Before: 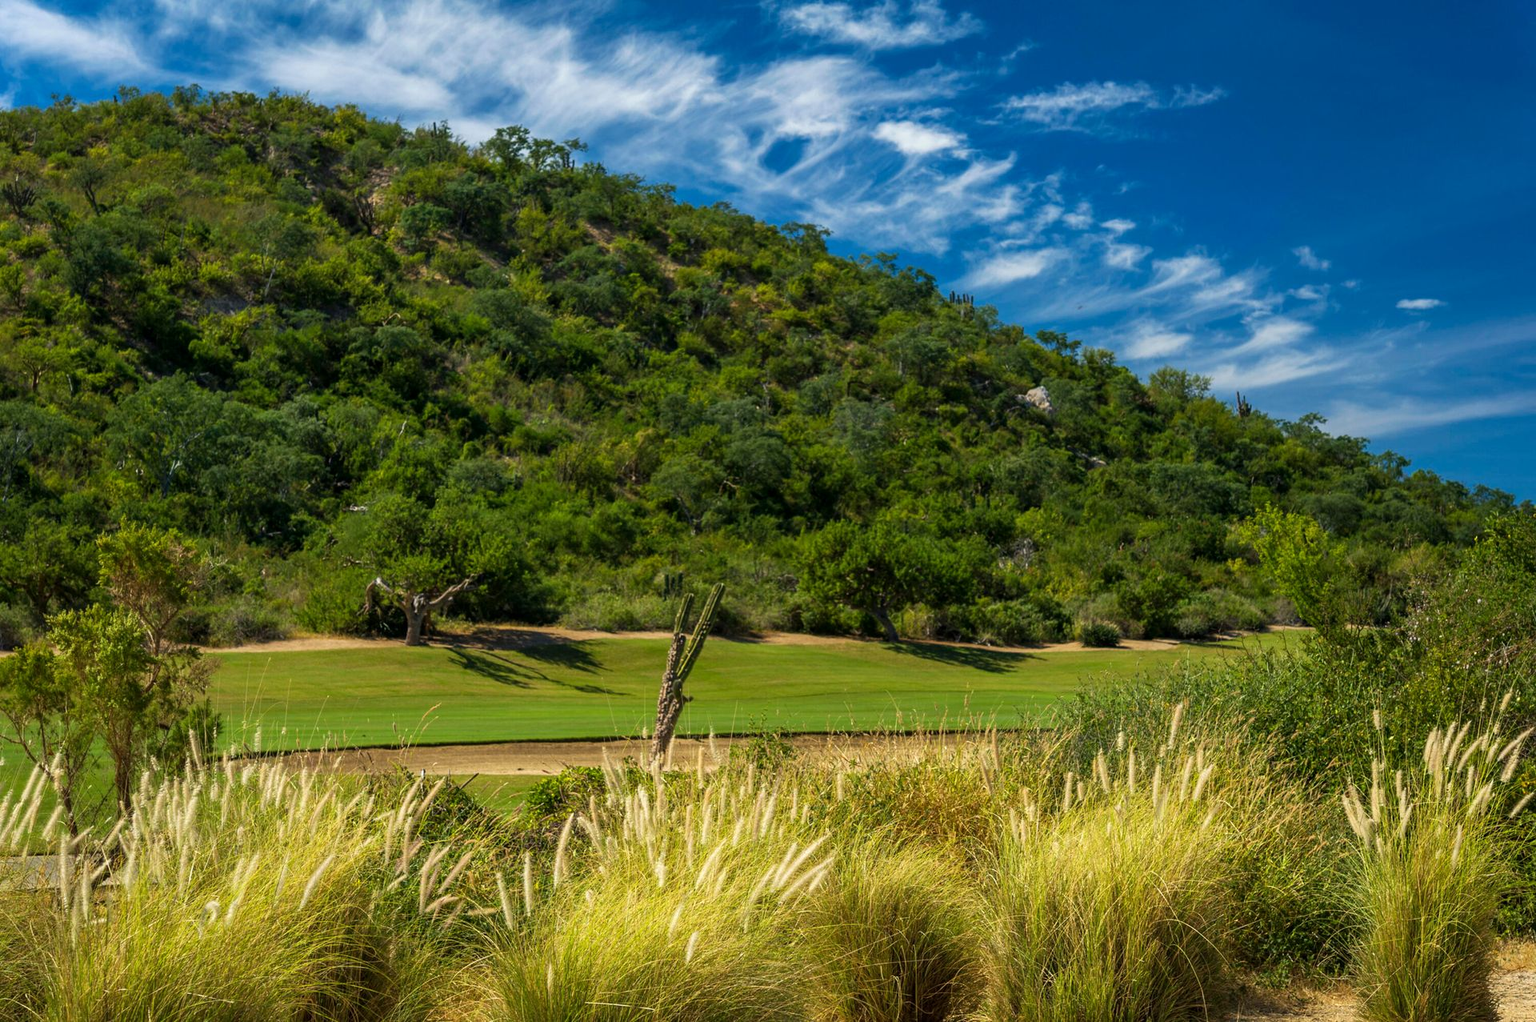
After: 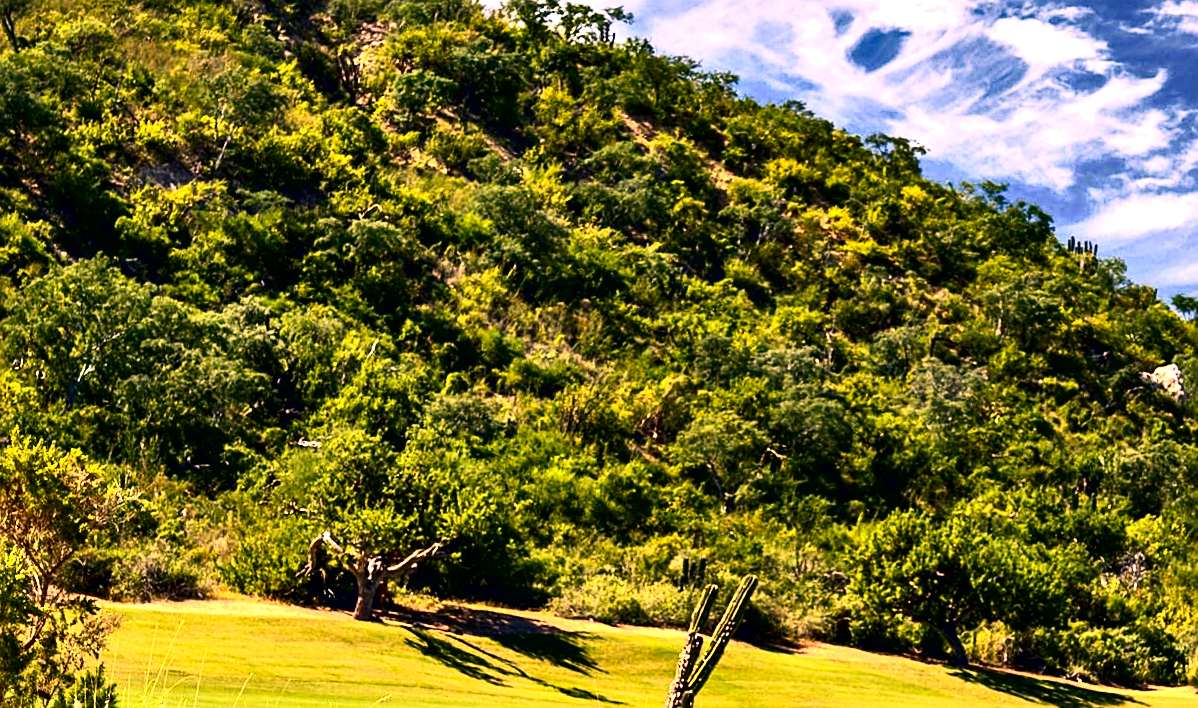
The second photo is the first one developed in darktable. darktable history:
shadows and highlights: shadows -0.826, highlights 39.06
exposure: black level correction 0, exposure 1.001 EV, compensate highlight preservation false
sharpen: on, module defaults
contrast brightness saturation: contrast 0.27
contrast equalizer: octaves 7, y [[0.6 ×6], [0.55 ×6], [0 ×6], [0 ×6], [0 ×6]]
crop and rotate: angle -4.89°, left 2.06%, top 6.887%, right 27.754%, bottom 30.679%
color correction: highlights a* 22.6, highlights b* 22.52
